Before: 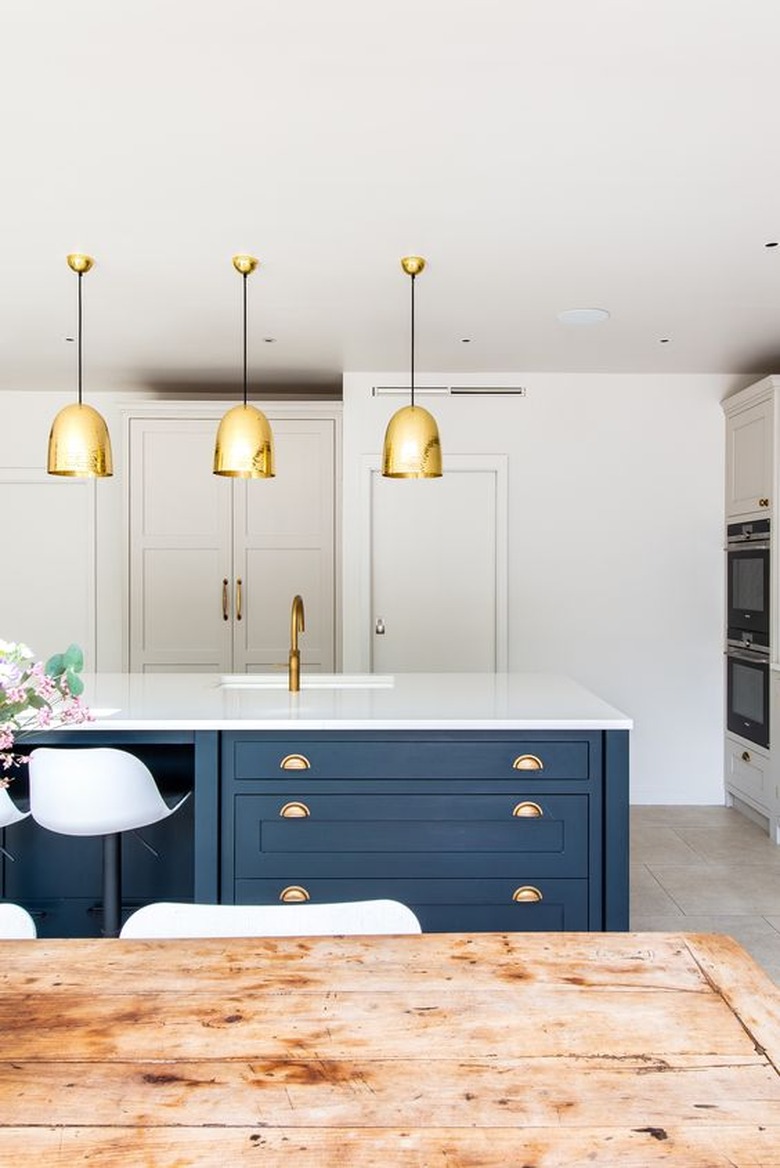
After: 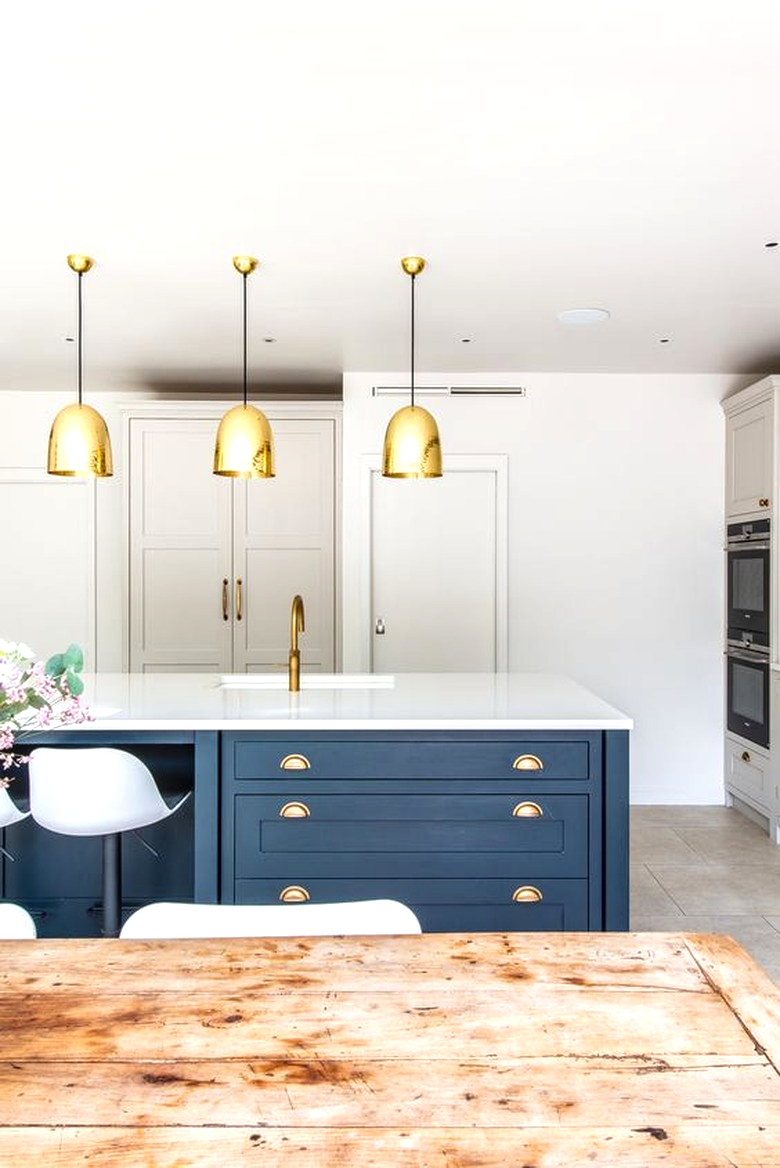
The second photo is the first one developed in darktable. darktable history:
exposure: exposure 0.3 EV, compensate highlight preservation false
local contrast: on, module defaults
